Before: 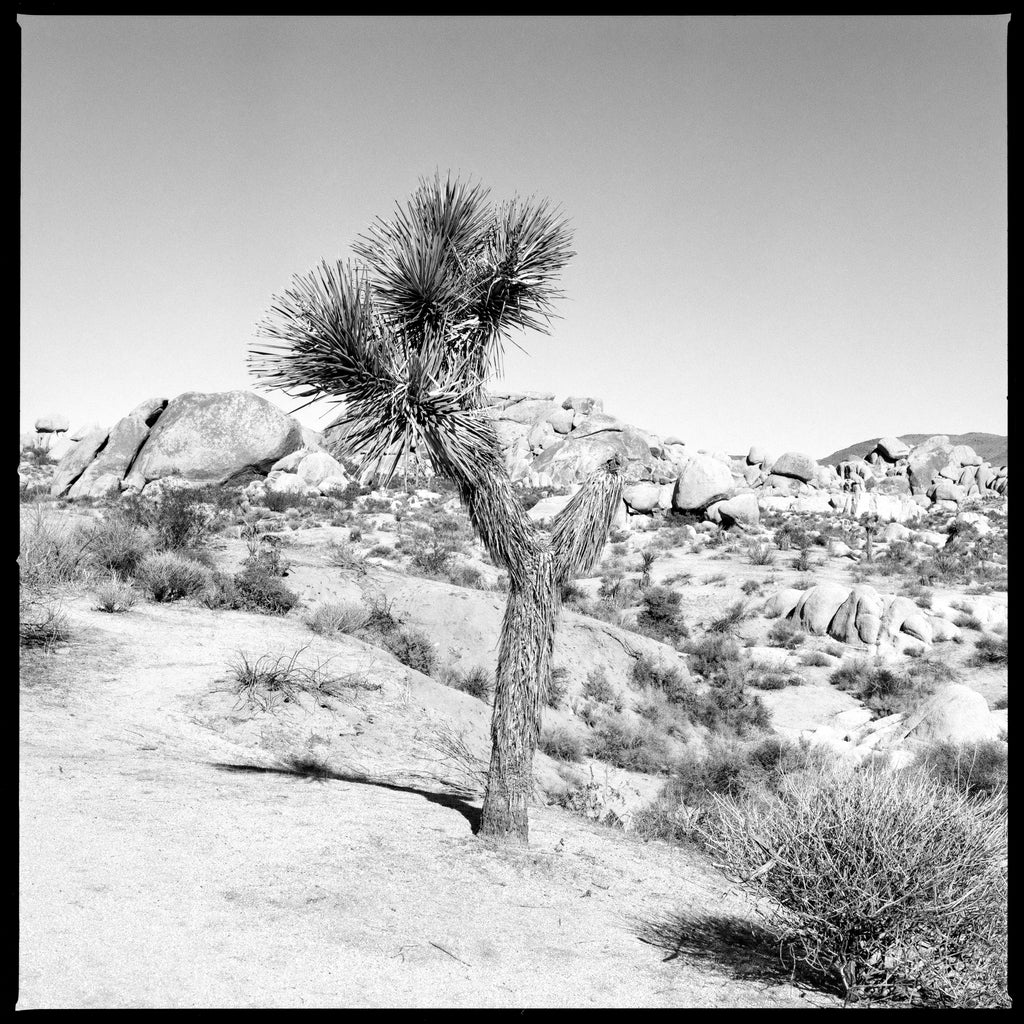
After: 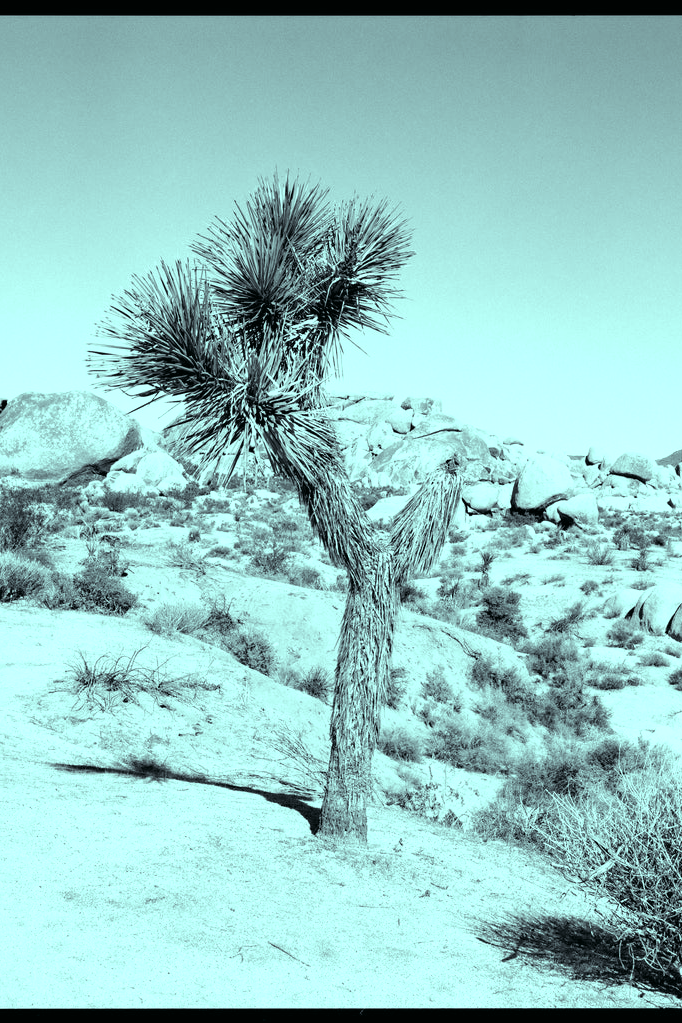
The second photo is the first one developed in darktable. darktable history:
crop and rotate: left 15.754%, right 17.579%
color balance rgb: perceptual saturation grading › global saturation 30%, global vibrance 10%
color balance: mode lift, gamma, gain (sRGB), lift [0.997, 0.979, 1.021, 1.011], gamma [1, 1.084, 0.916, 0.998], gain [1, 0.87, 1.13, 1.101], contrast 4.55%, contrast fulcrum 38.24%, output saturation 104.09%
